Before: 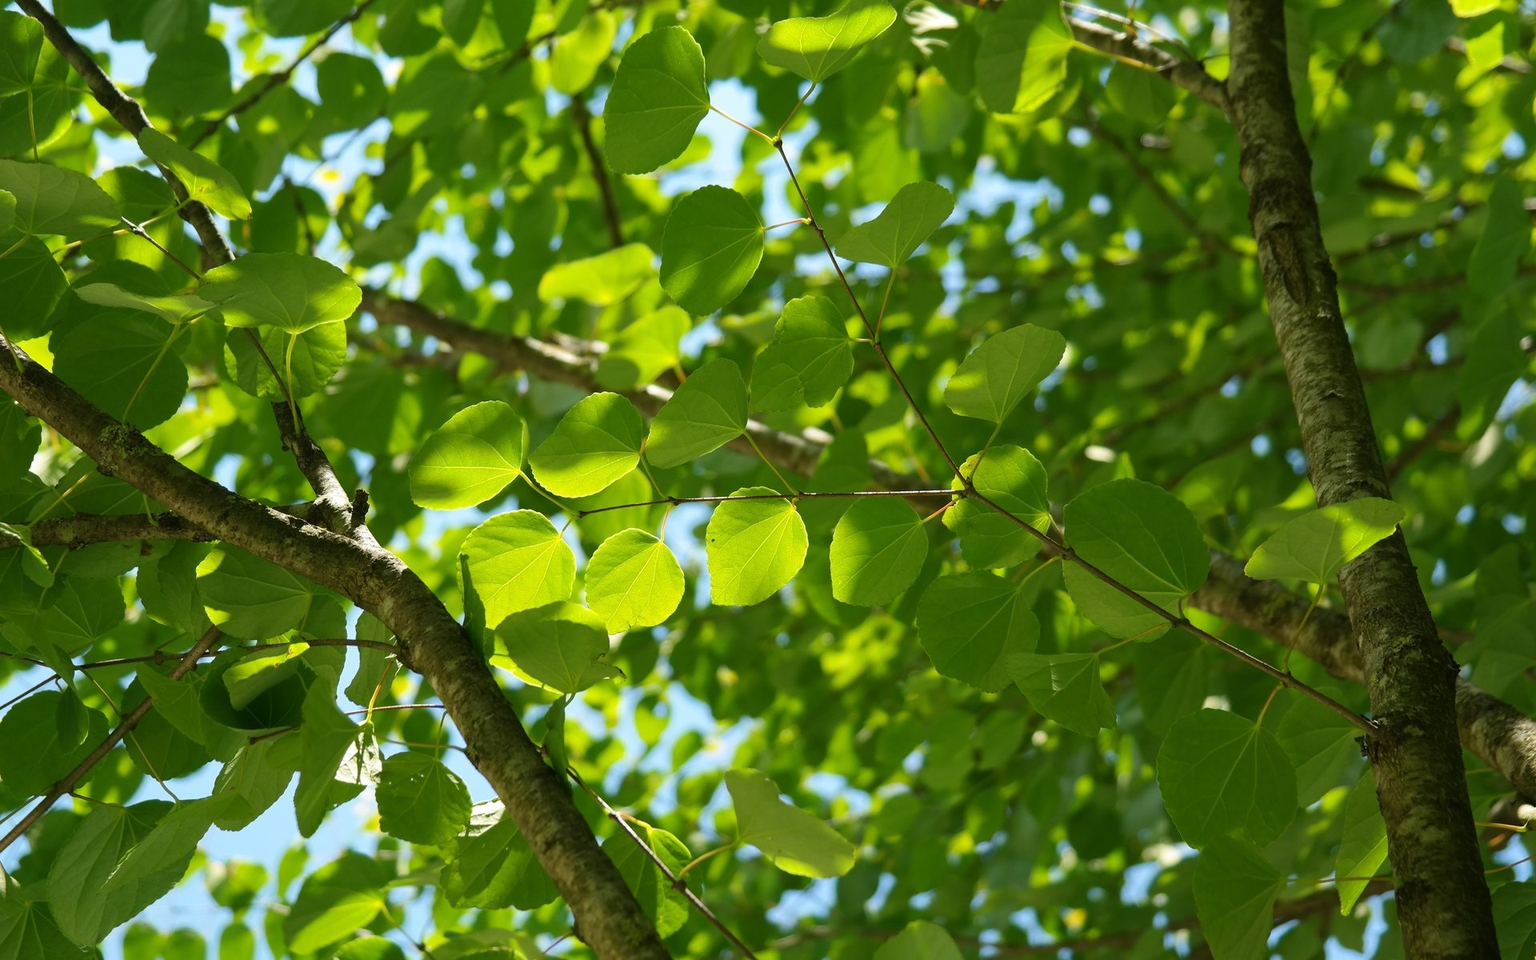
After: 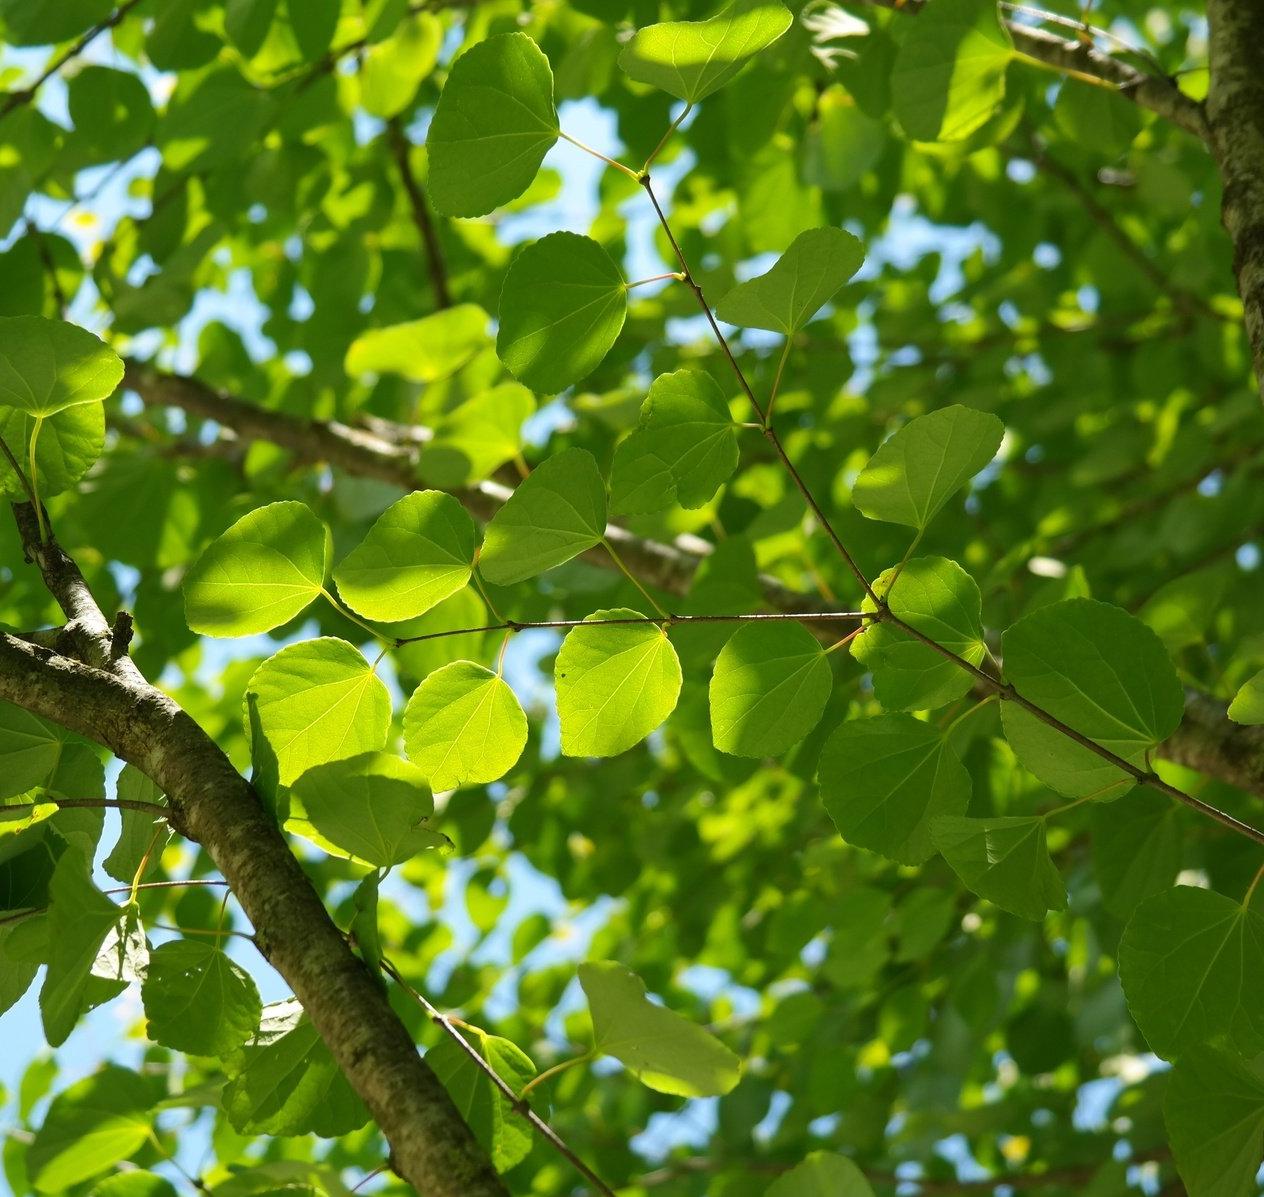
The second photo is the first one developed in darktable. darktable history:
crop: left 17.134%, right 16.848%
